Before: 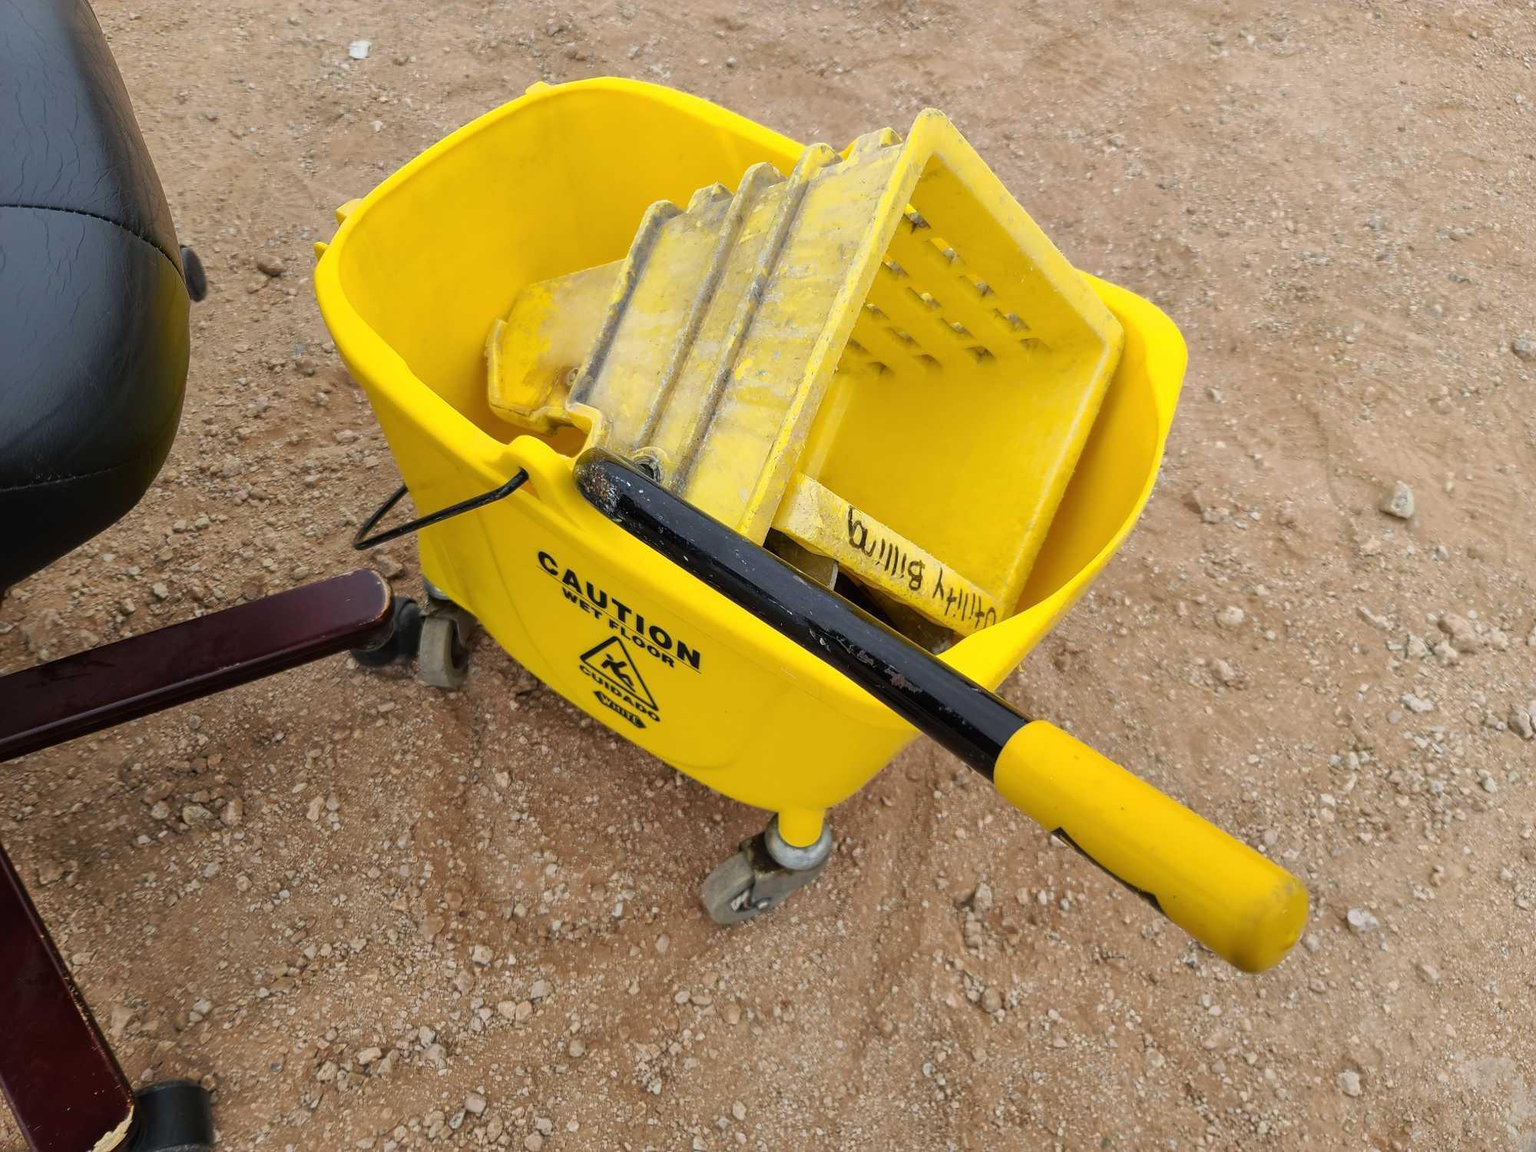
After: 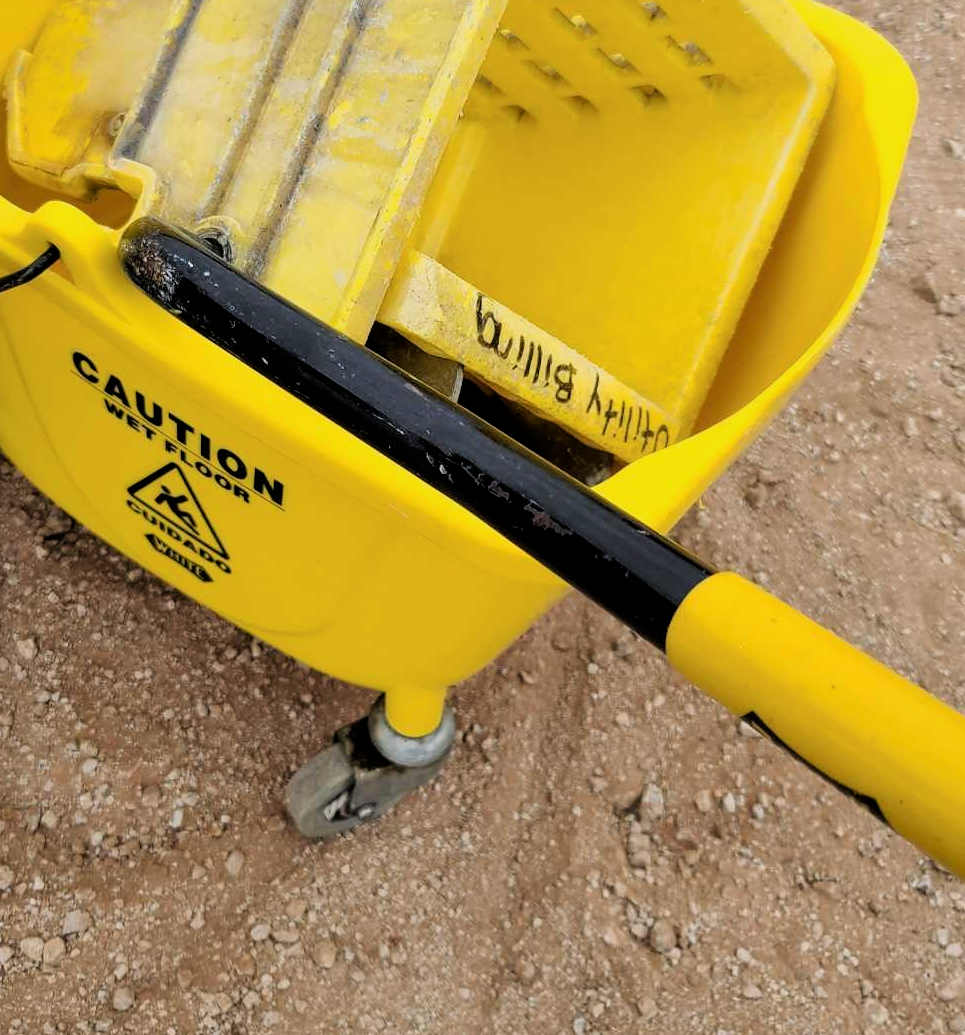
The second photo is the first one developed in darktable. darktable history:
filmic rgb: black relative exposure -5.05 EV, white relative exposure 3.18 EV, hardness 3.43, contrast 1.192, highlights saturation mix -48.66%
crop: left 31.414%, top 24.449%, right 20.289%, bottom 6.525%
